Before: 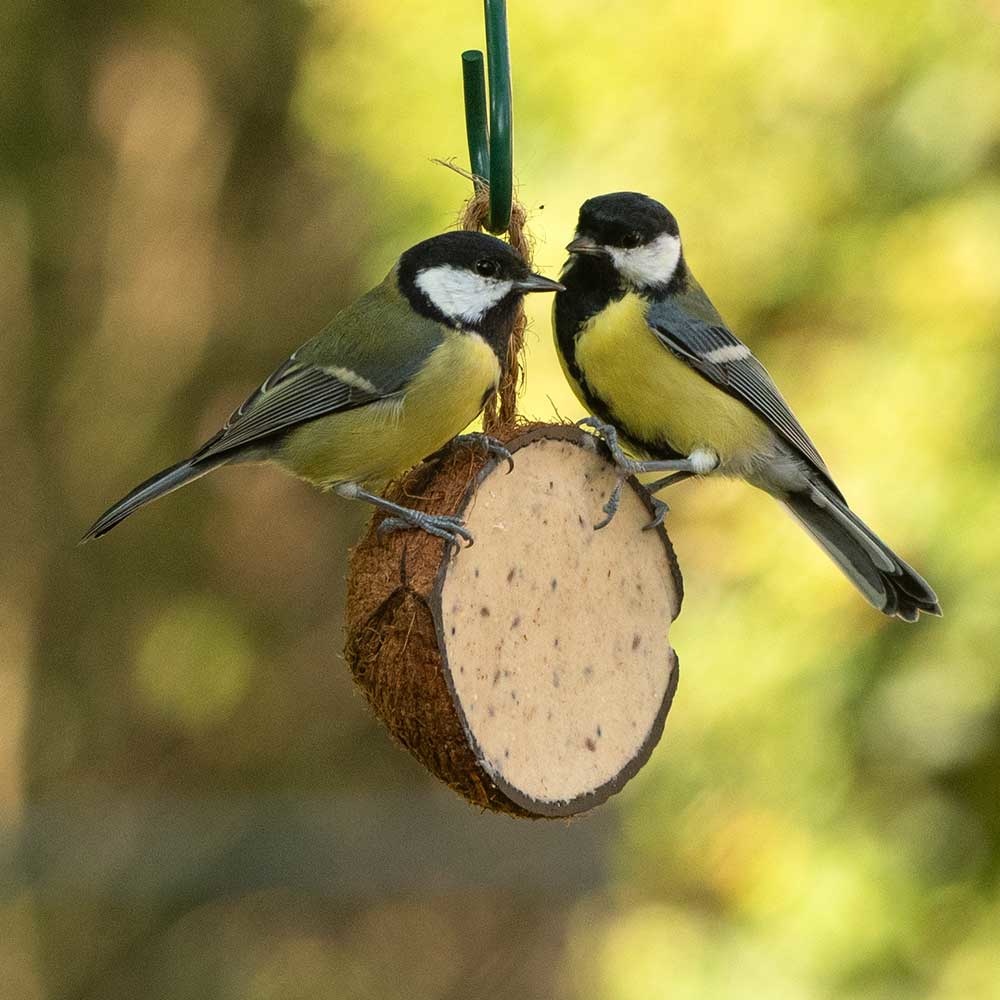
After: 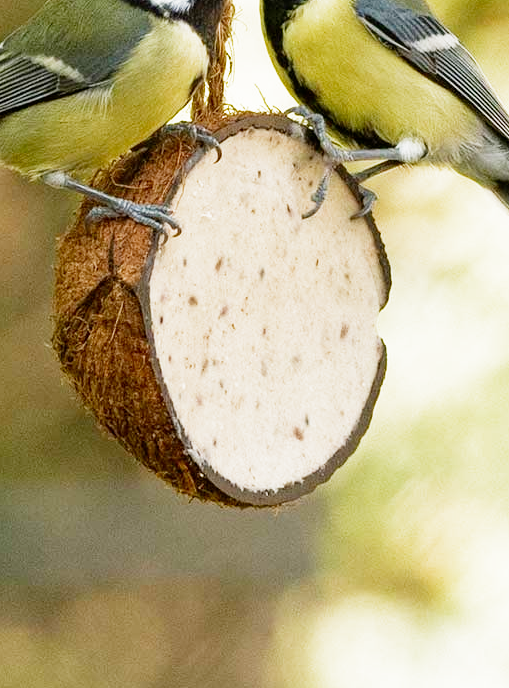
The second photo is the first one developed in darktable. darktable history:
filmic rgb: middle gray luminance 9.23%, black relative exposure -10.55 EV, white relative exposure 3.45 EV, threshold 6 EV, target black luminance 0%, hardness 5.98, latitude 59.69%, contrast 1.087, highlights saturation mix 5%, shadows ↔ highlights balance 29.23%, add noise in highlights 0, preserve chrominance no, color science v3 (2019), use custom middle-gray values true, iterations of high-quality reconstruction 0, contrast in highlights soft, enable highlight reconstruction true
crop and rotate: left 29.237%, top 31.152%, right 19.807%
tone equalizer: on, module defaults
